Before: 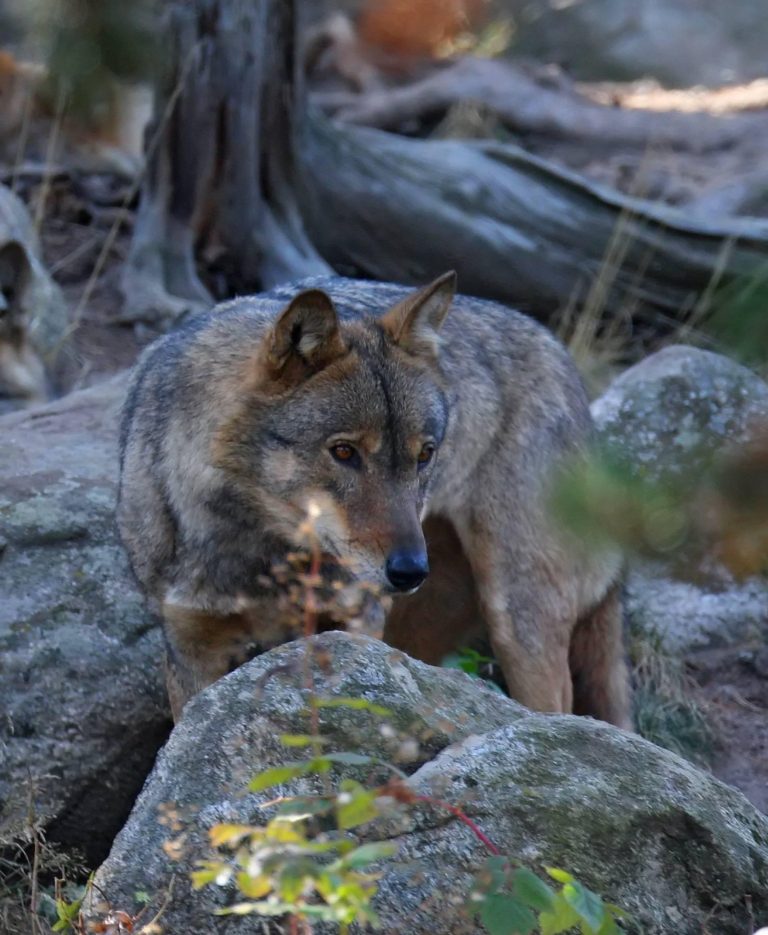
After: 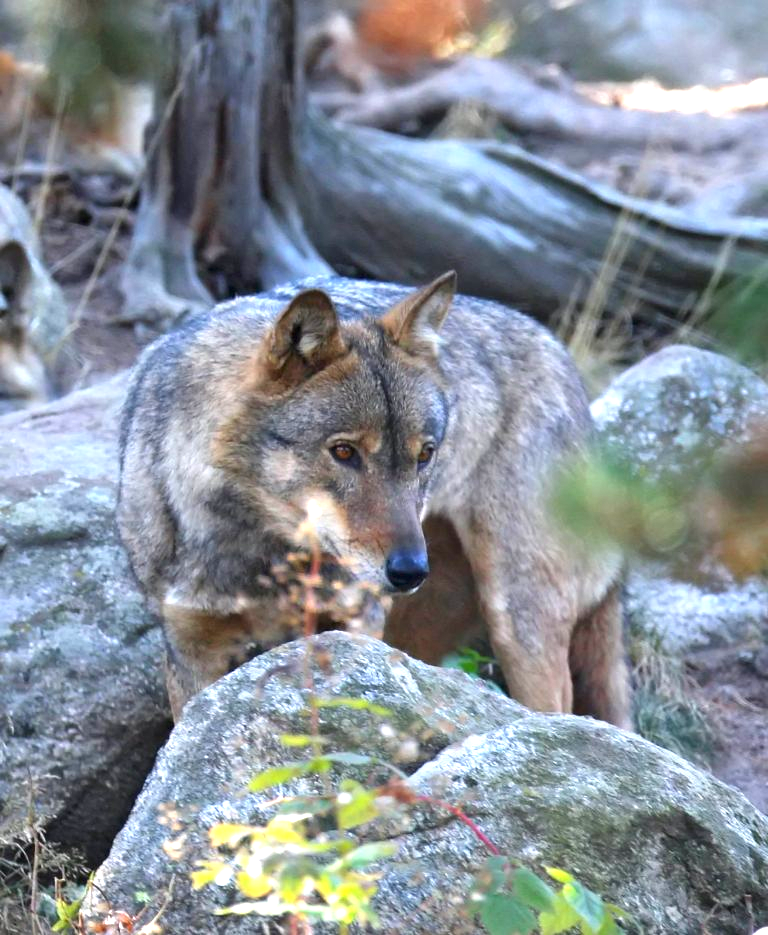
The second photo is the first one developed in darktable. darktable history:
exposure: black level correction 0, exposure 1.448 EV, compensate exposure bias true, compensate highlight preservation false
